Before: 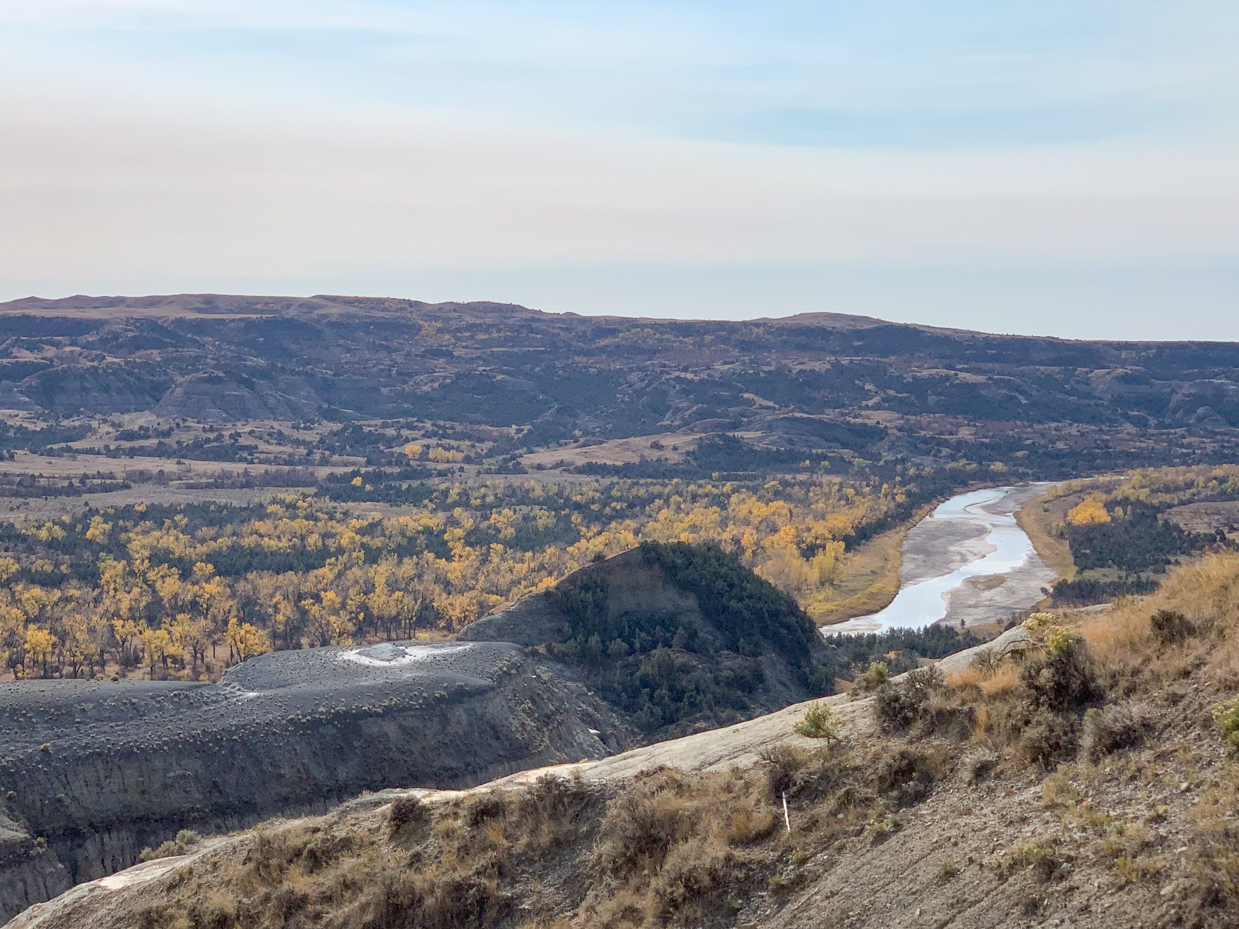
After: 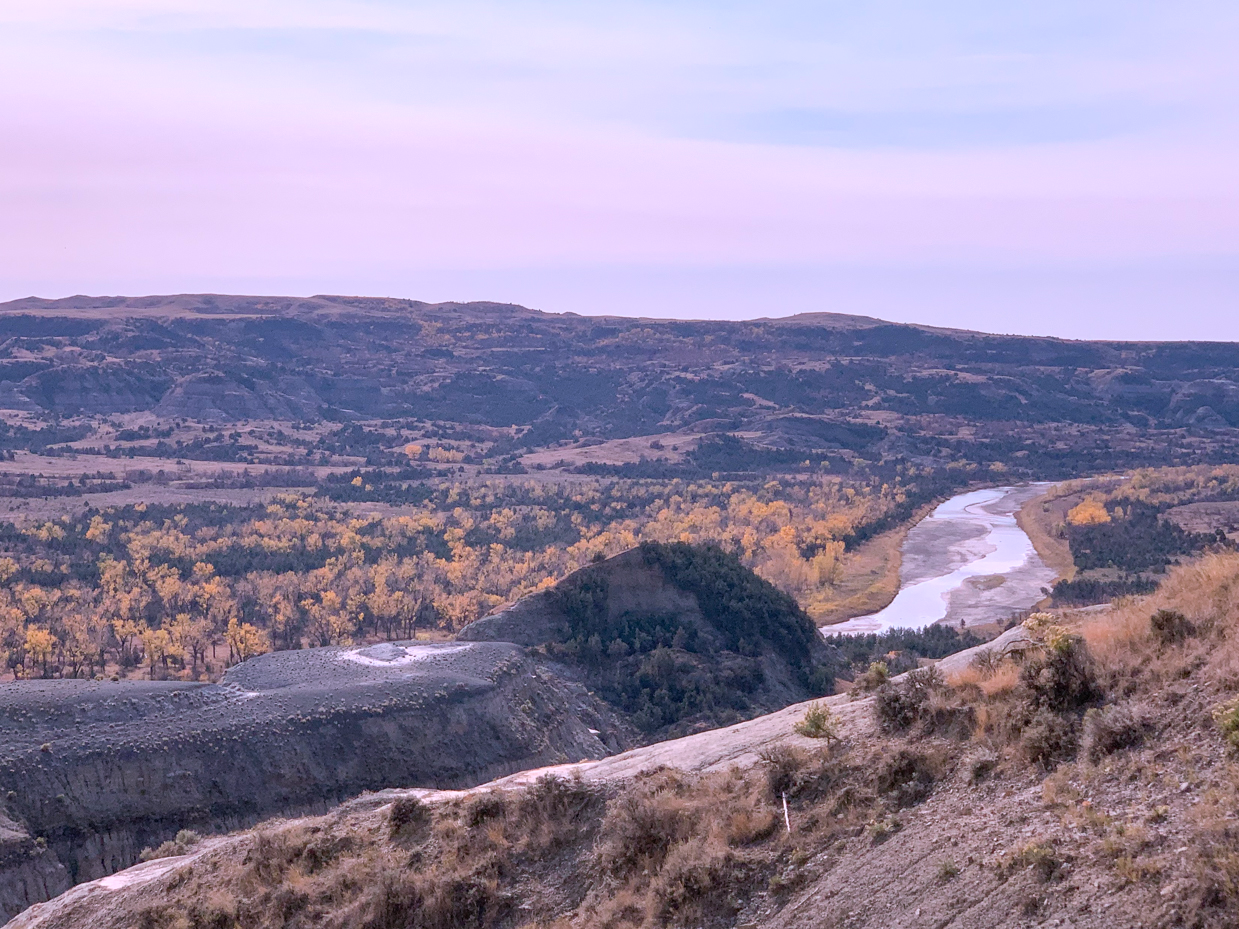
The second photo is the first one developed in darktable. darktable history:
color correction: highlights a* 15.48, highlights b* -20.13
